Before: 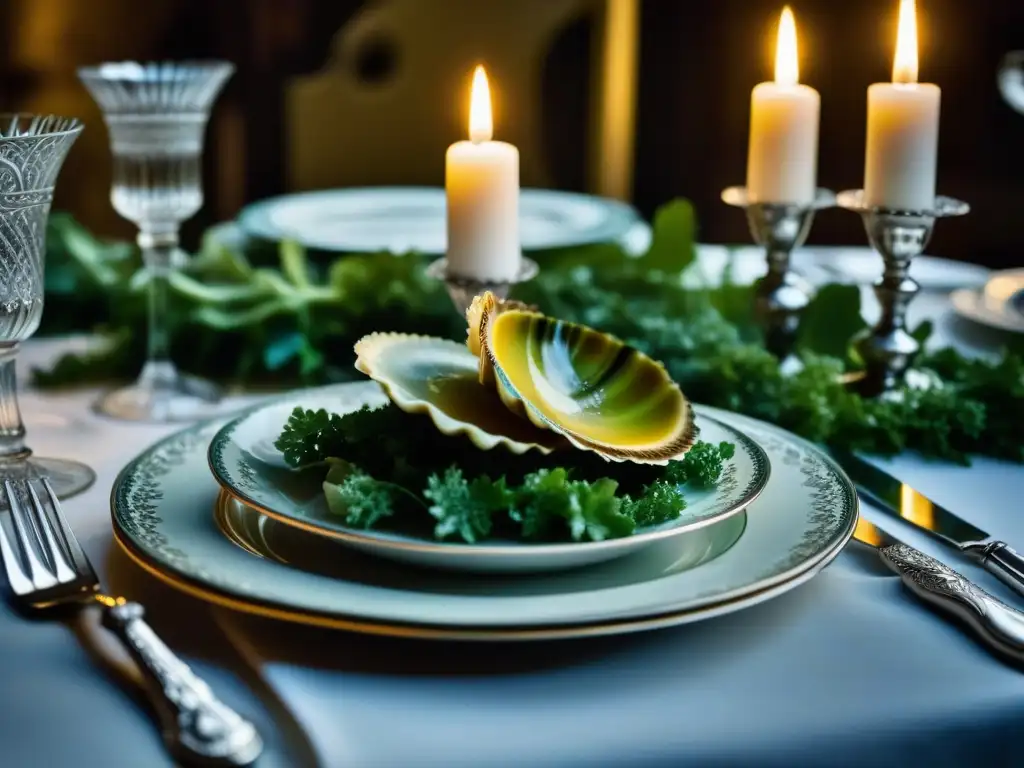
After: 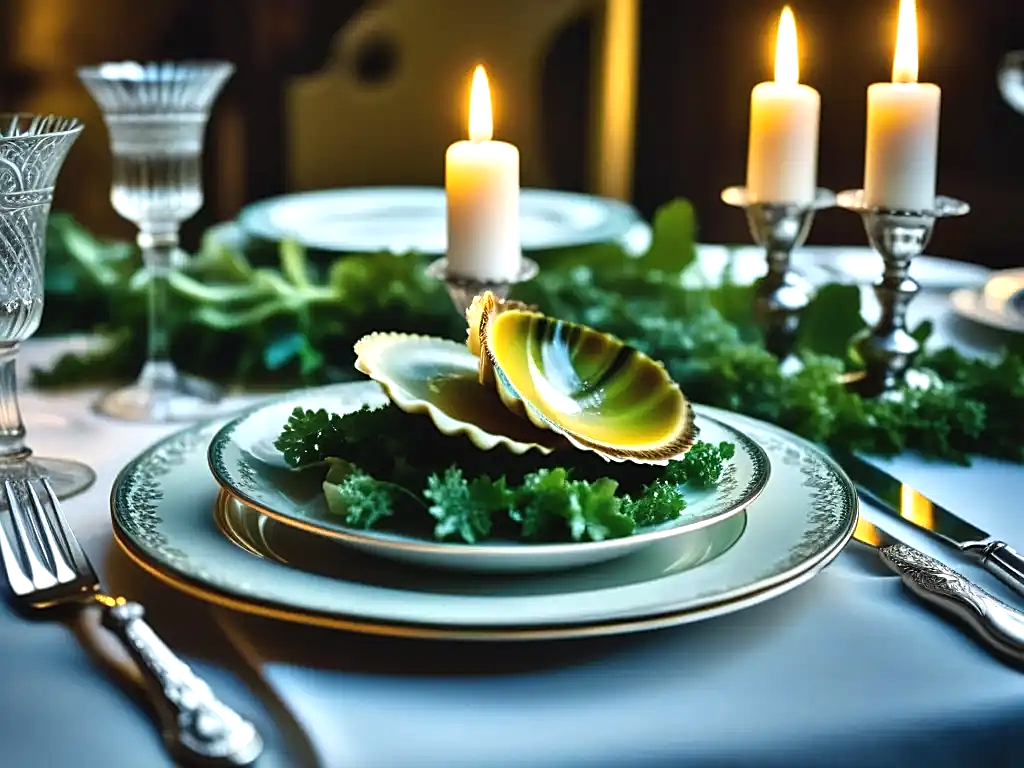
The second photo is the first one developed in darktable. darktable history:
sharpen: on, module defaults
exposure: black level correction -0.002, exposure 0.54 EV, compensate highlight preservation false
